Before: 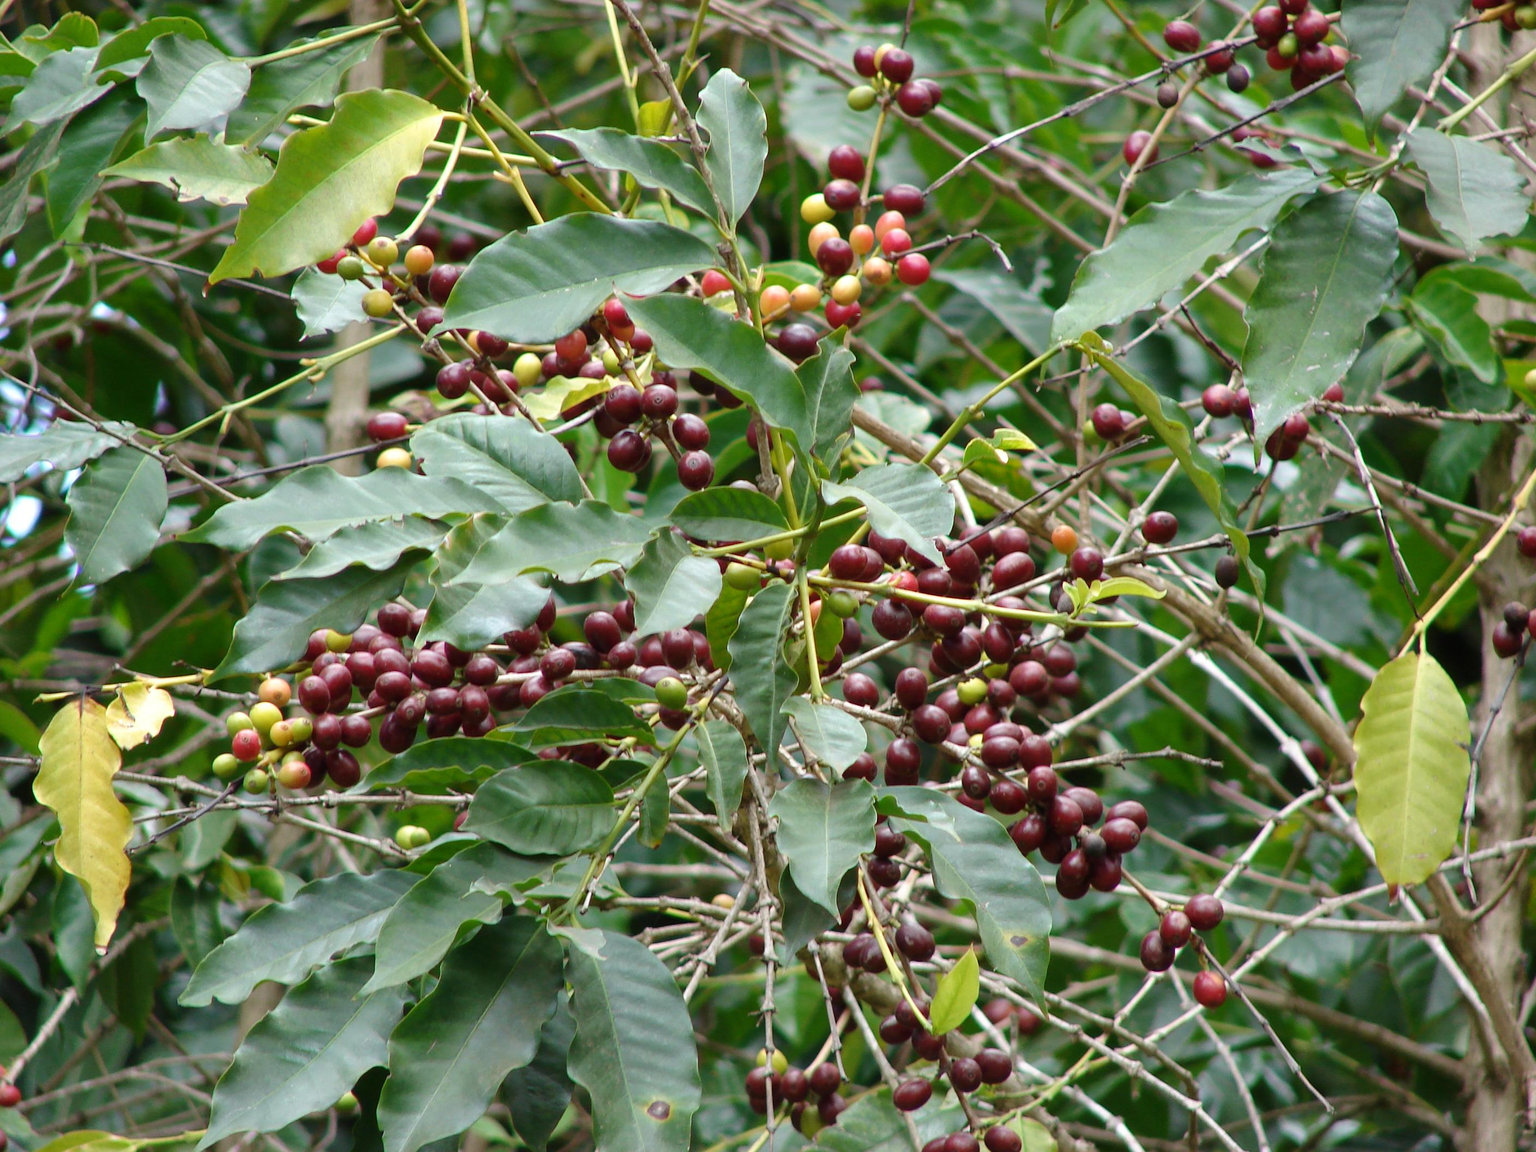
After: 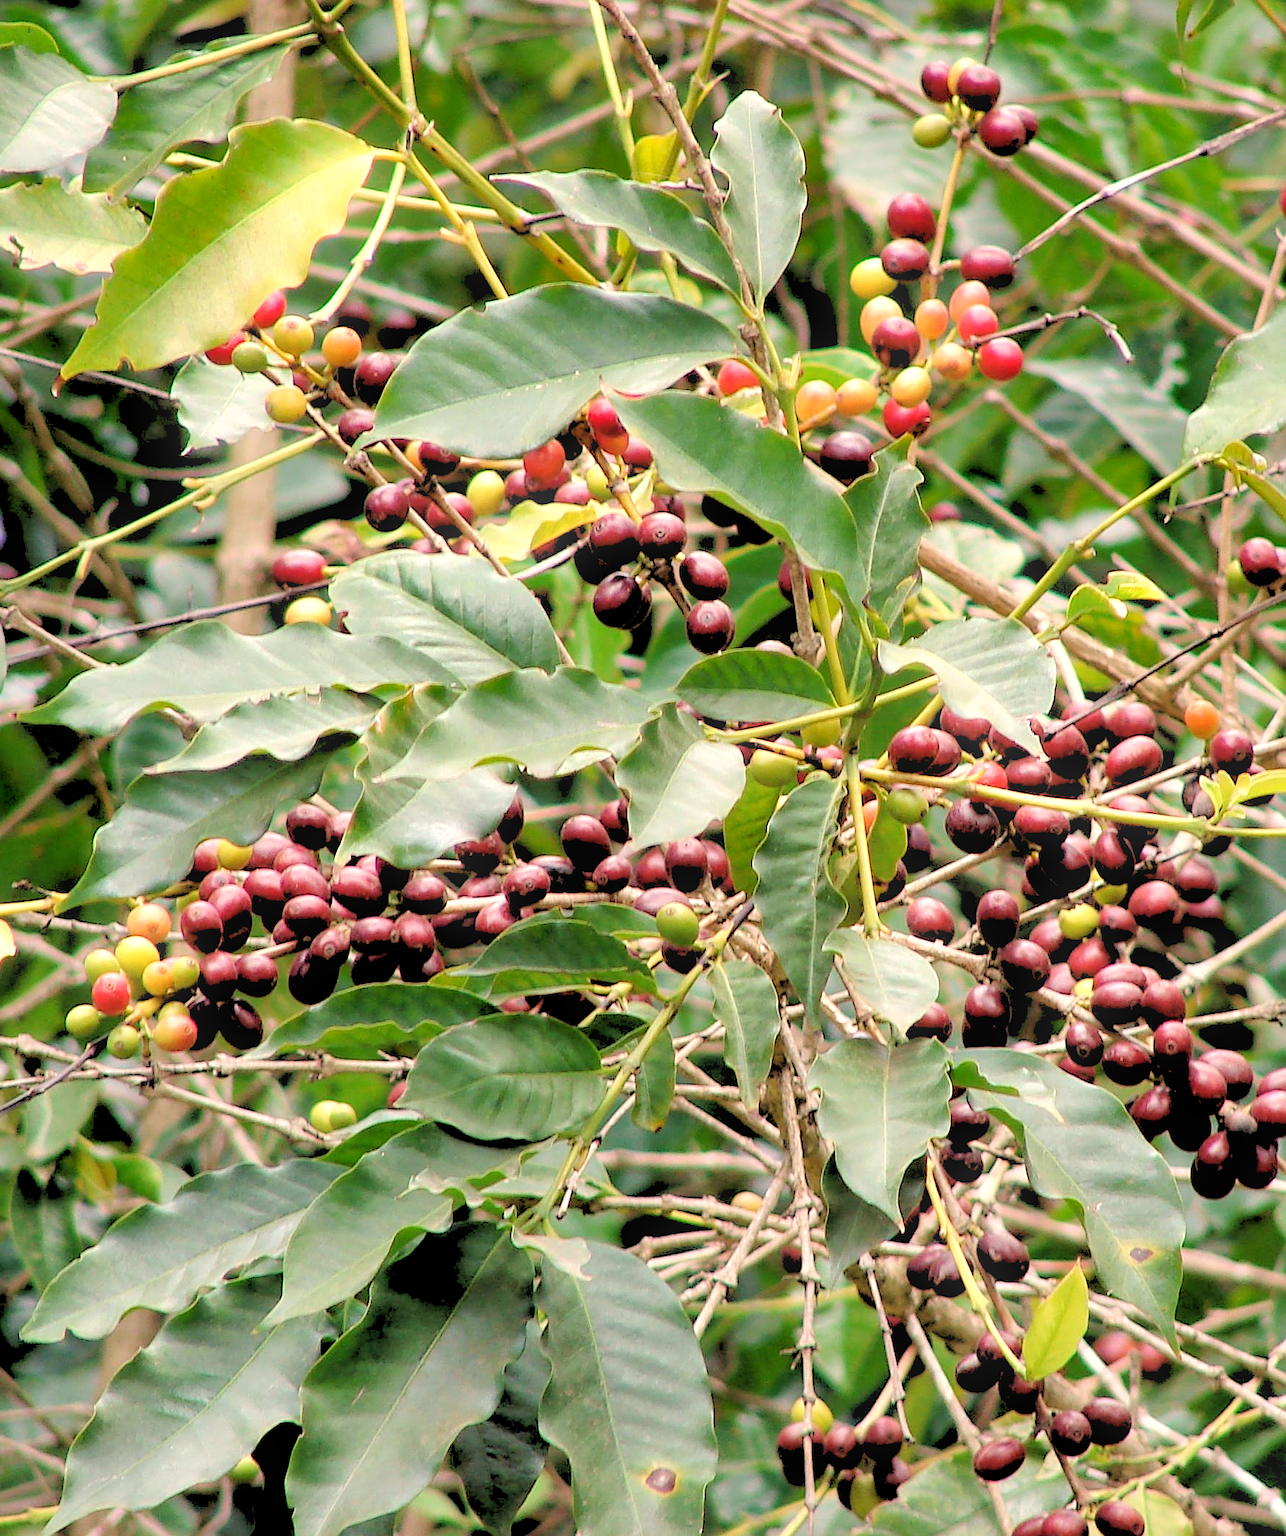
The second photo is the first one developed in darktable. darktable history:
sharpen: on, module defaults
crop: left 10.644%, right 26.528%
bloom: size 9%, threshold 100%, strength 7%
white balance: red 1.127, blue 0.943
shadows and highlights: shadows 5, soften with gaussian
rgb levels: levels [[0.027, 0.429, 0.996], [0, 0.5, 1], [0, 0.5, 1]]
exposure: exposure 0.191 EV, compensate highlight preservation false
